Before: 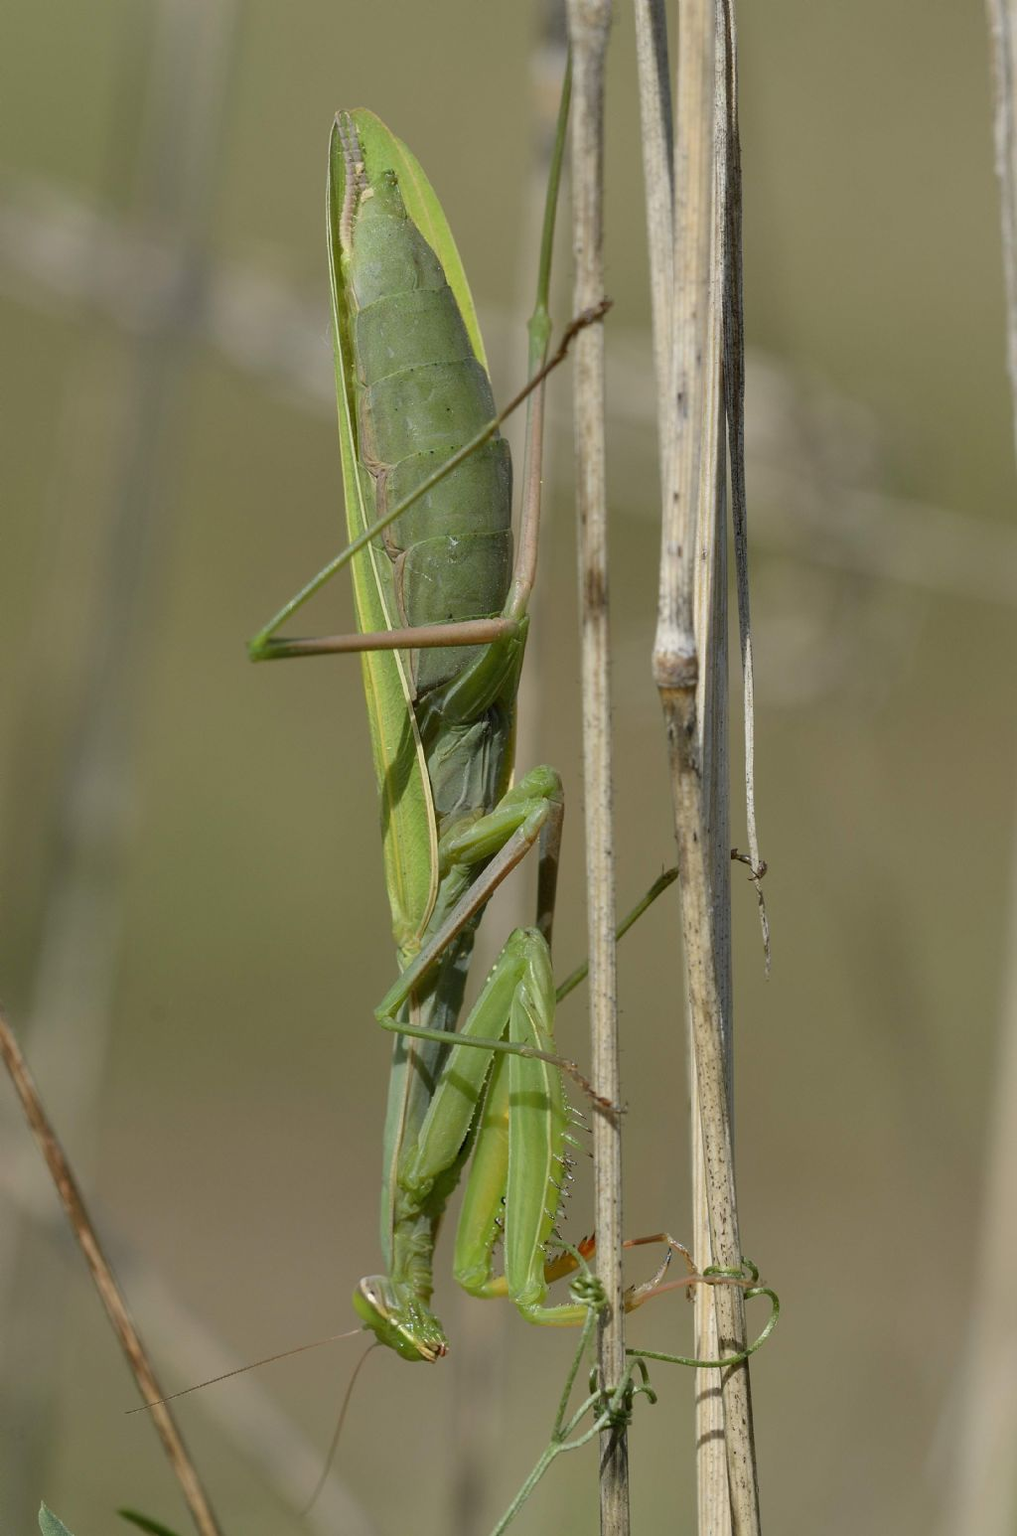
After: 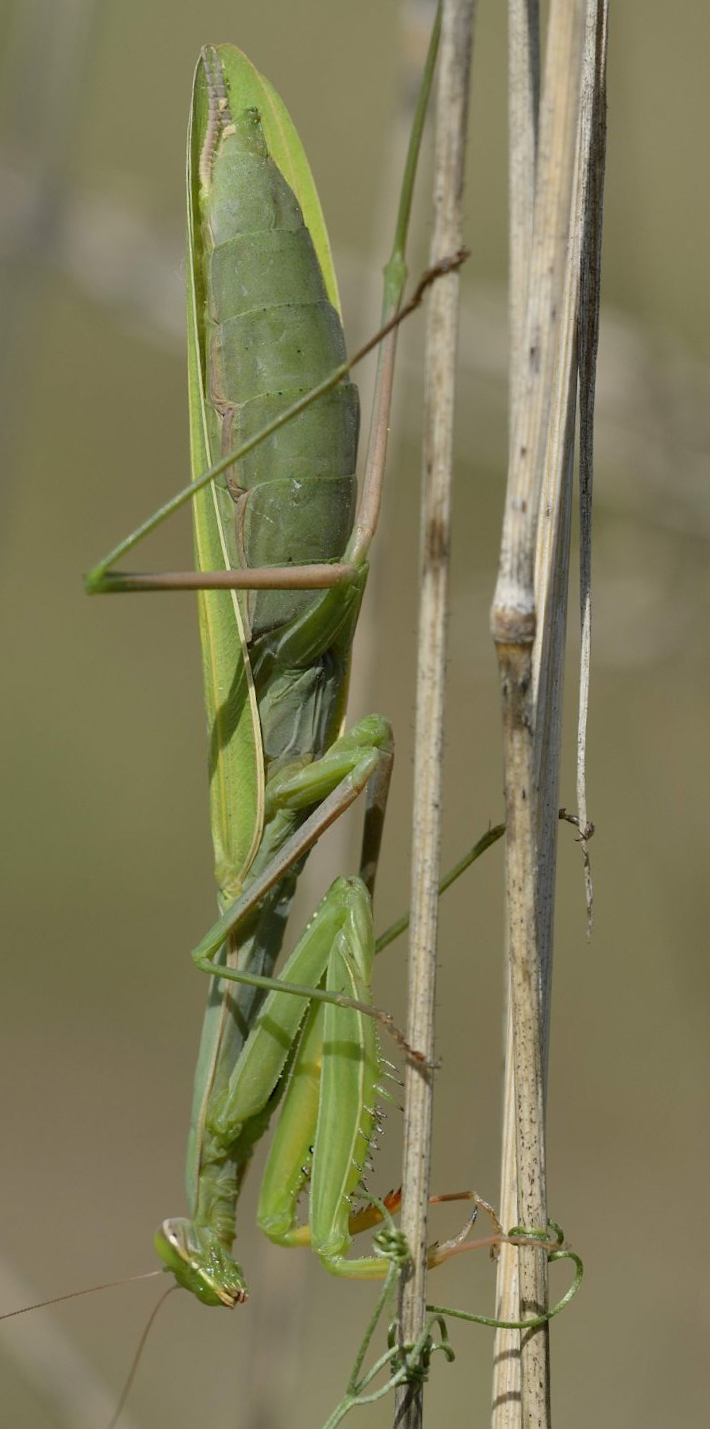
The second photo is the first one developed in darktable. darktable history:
crop and rotate: angle -3.1°, left 14.176%, top 0.042%, right 10.849%, bottom 0.059%
